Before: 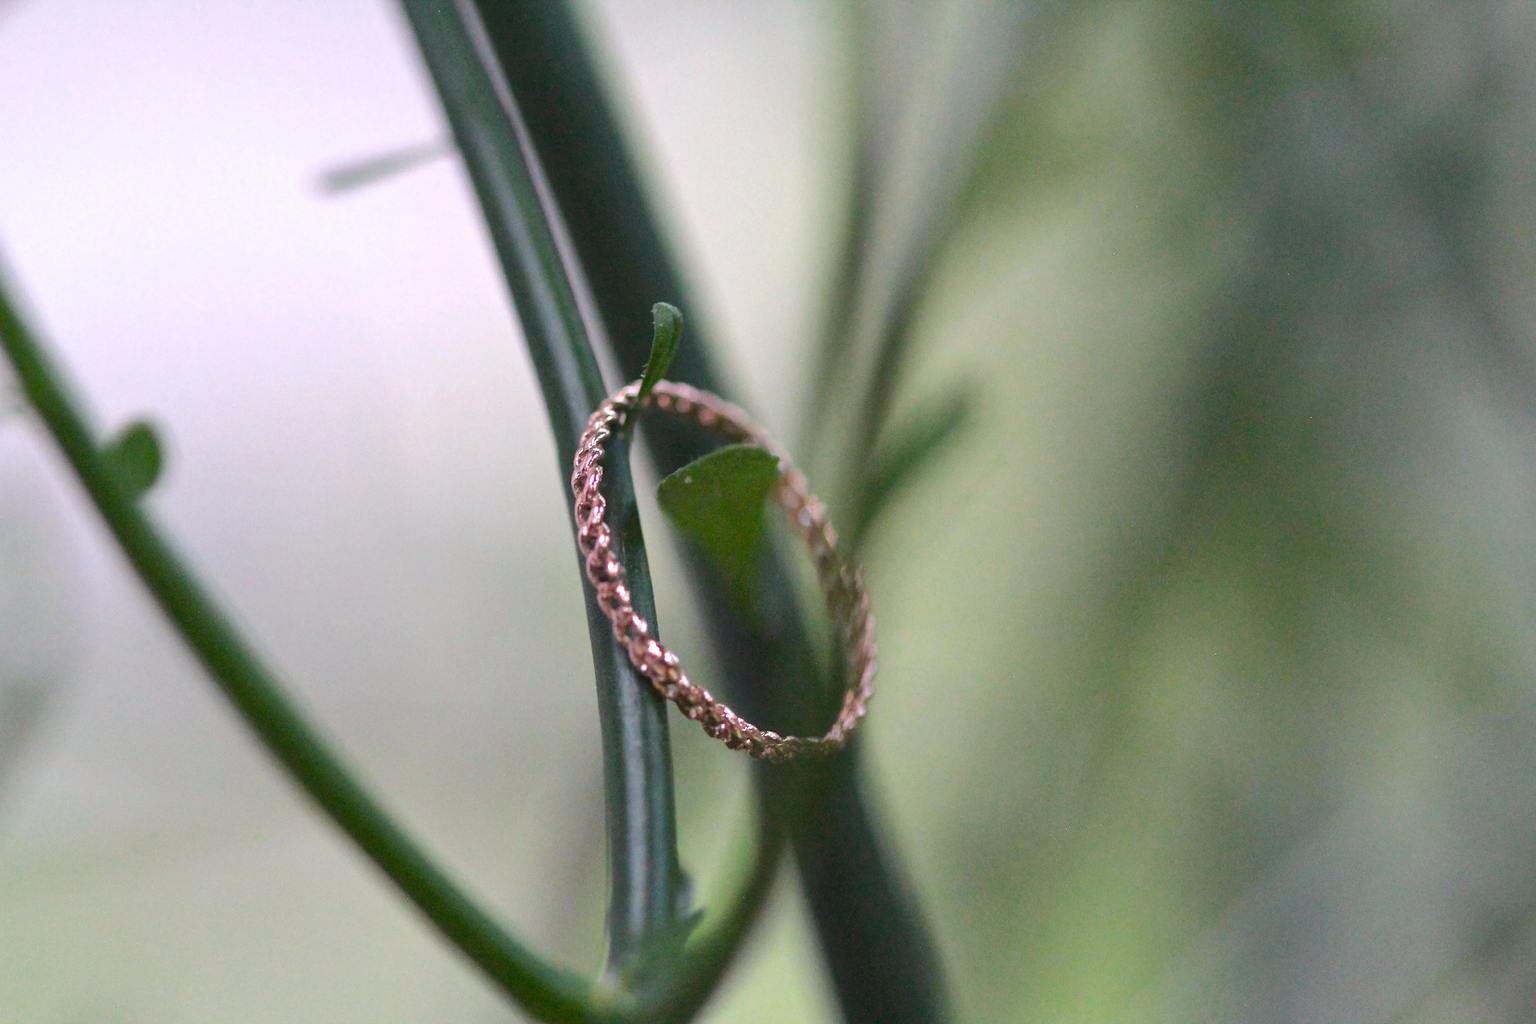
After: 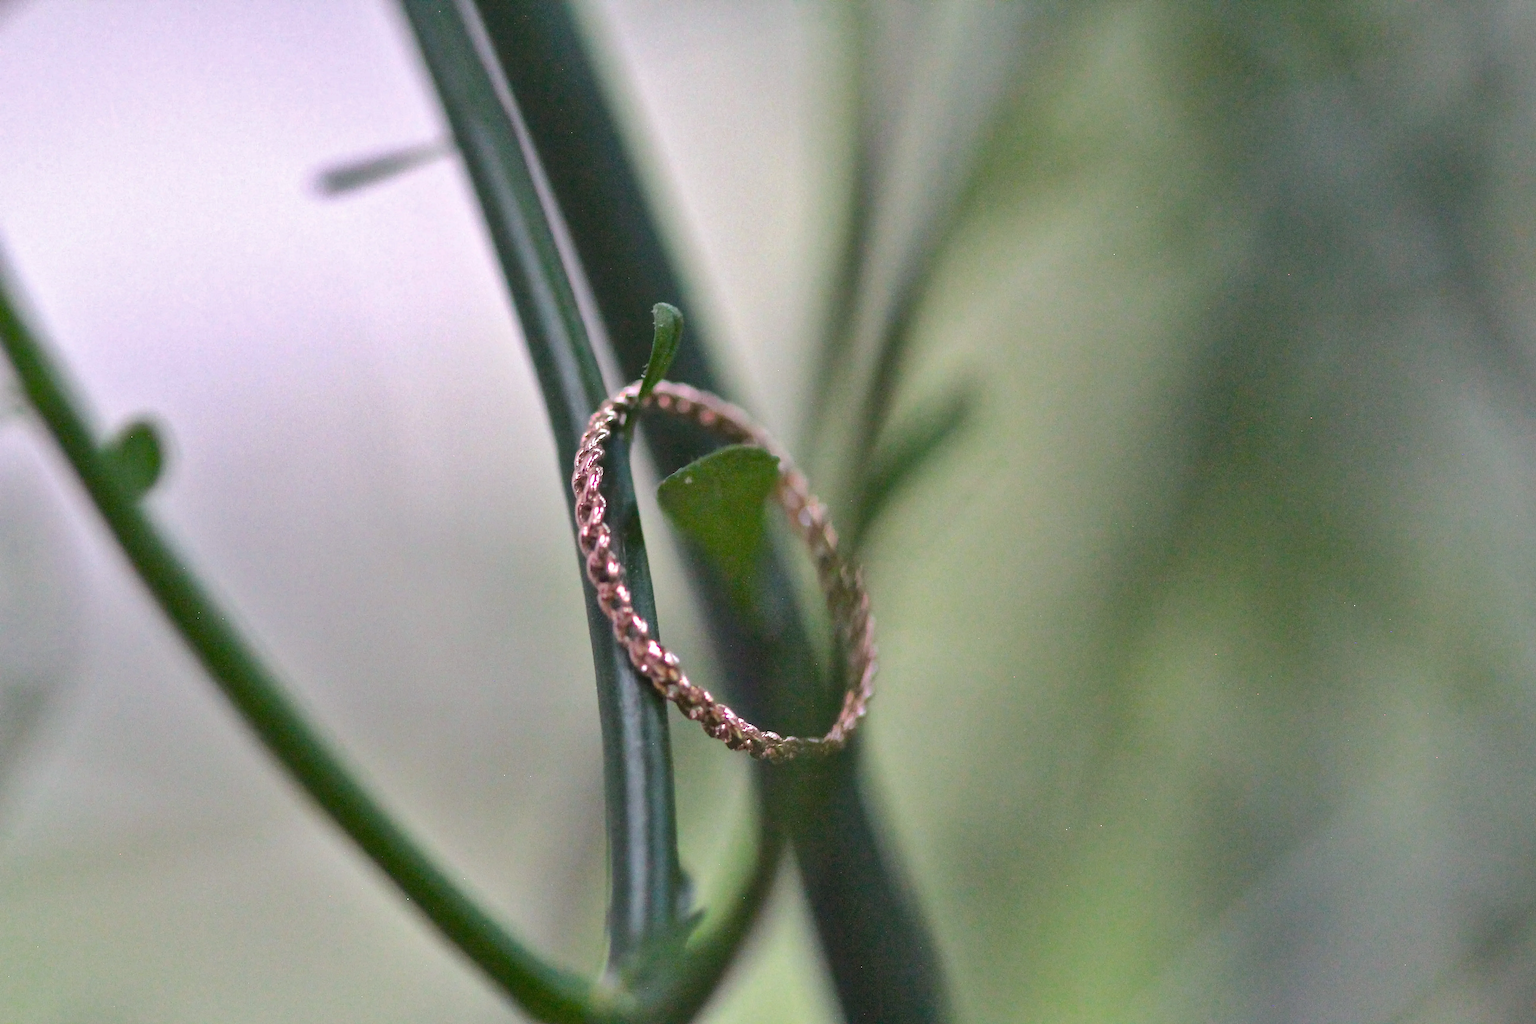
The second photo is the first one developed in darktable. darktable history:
shadows and highlights: soften with gaussian
sharpen: radius 1.458, amount 0.398, threshold 1.271
